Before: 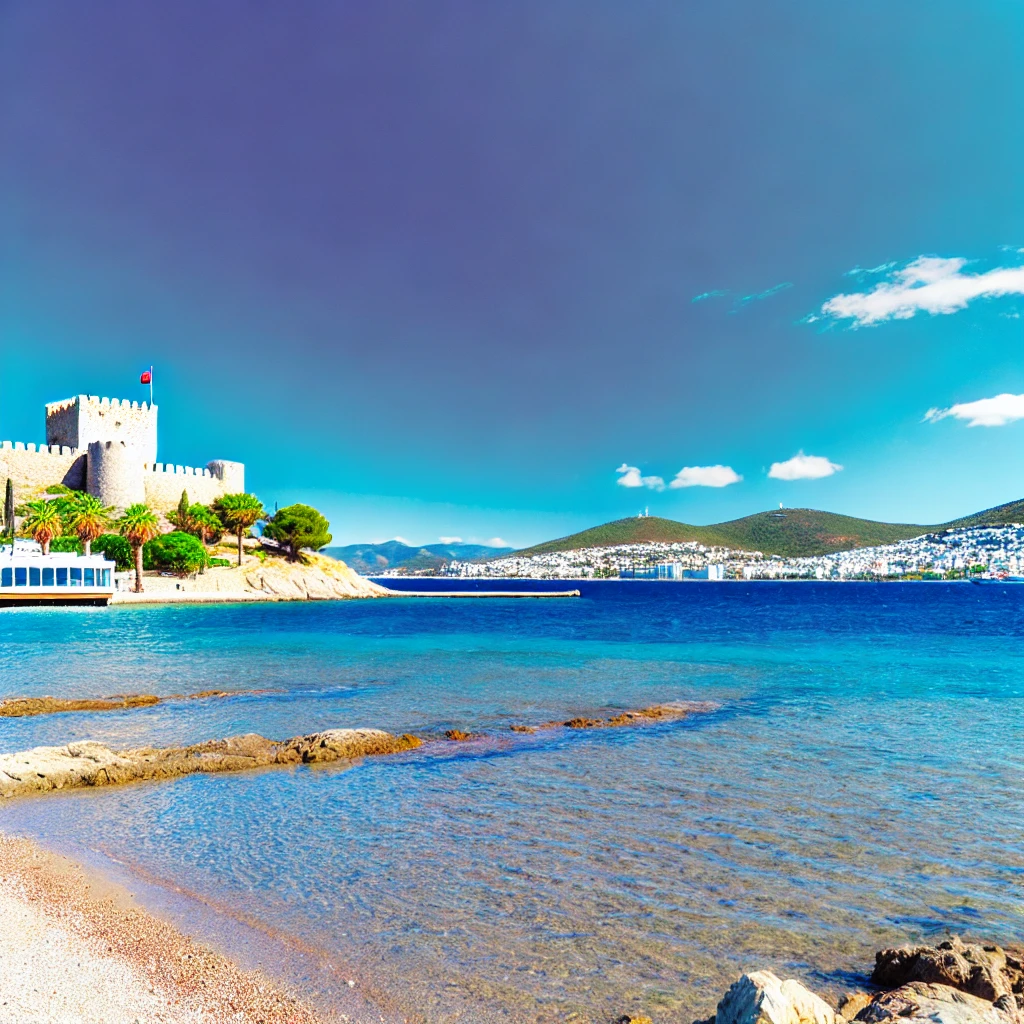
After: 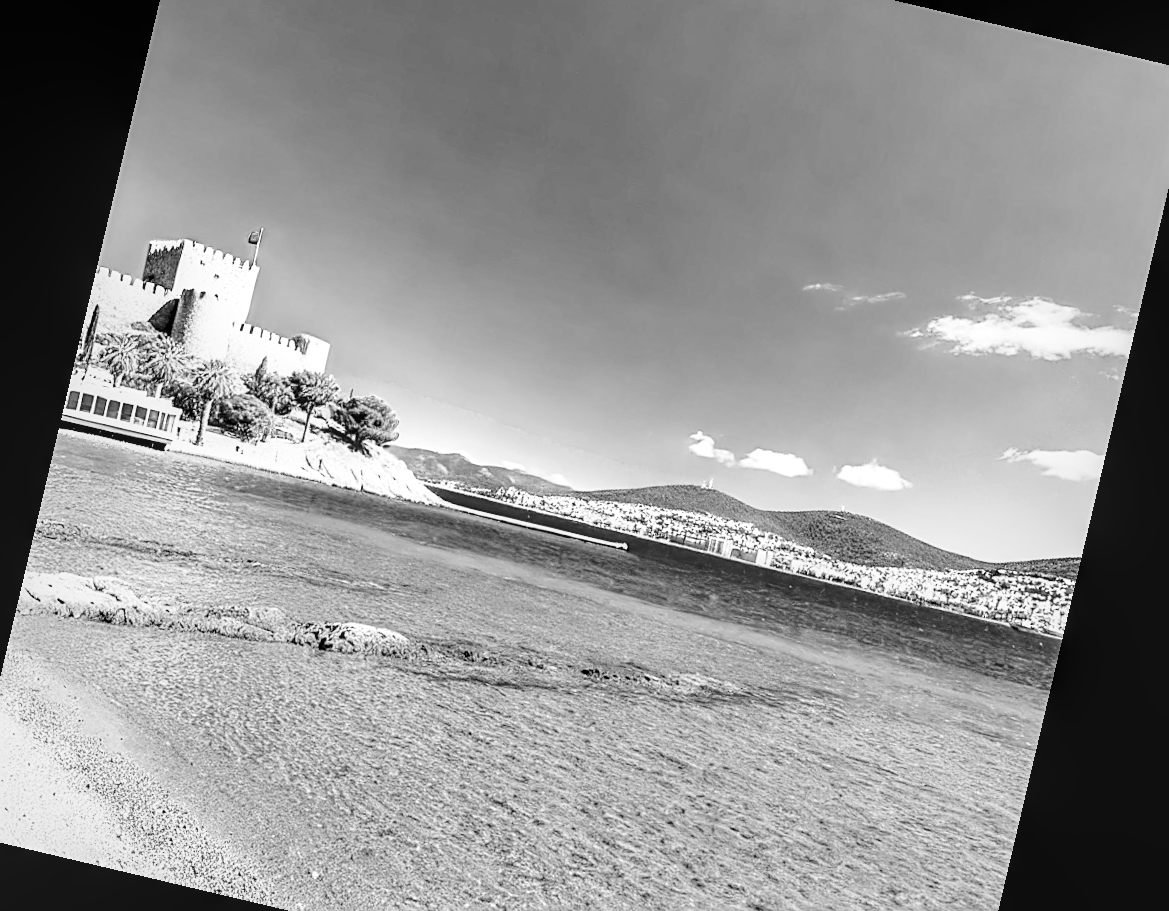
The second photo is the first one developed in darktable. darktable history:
crop and rotate: left 2.991%, top 13.302%, right 1.981%, bottom 12.636%
rotate and perspective: rotation 13.27°, automatic cropping off
local contrast: on, module defaults
sharpen: on, module defaults
monochrome: on, module defaults
base curve: curves: ch0 [(0, 0) (0.028, 0.03) (0.121, 0.232) (0.46, 0.748) (0.859, 0.968) (1, 1)], preserve colors none
haze removal: compatibility mode true, adaptive false
